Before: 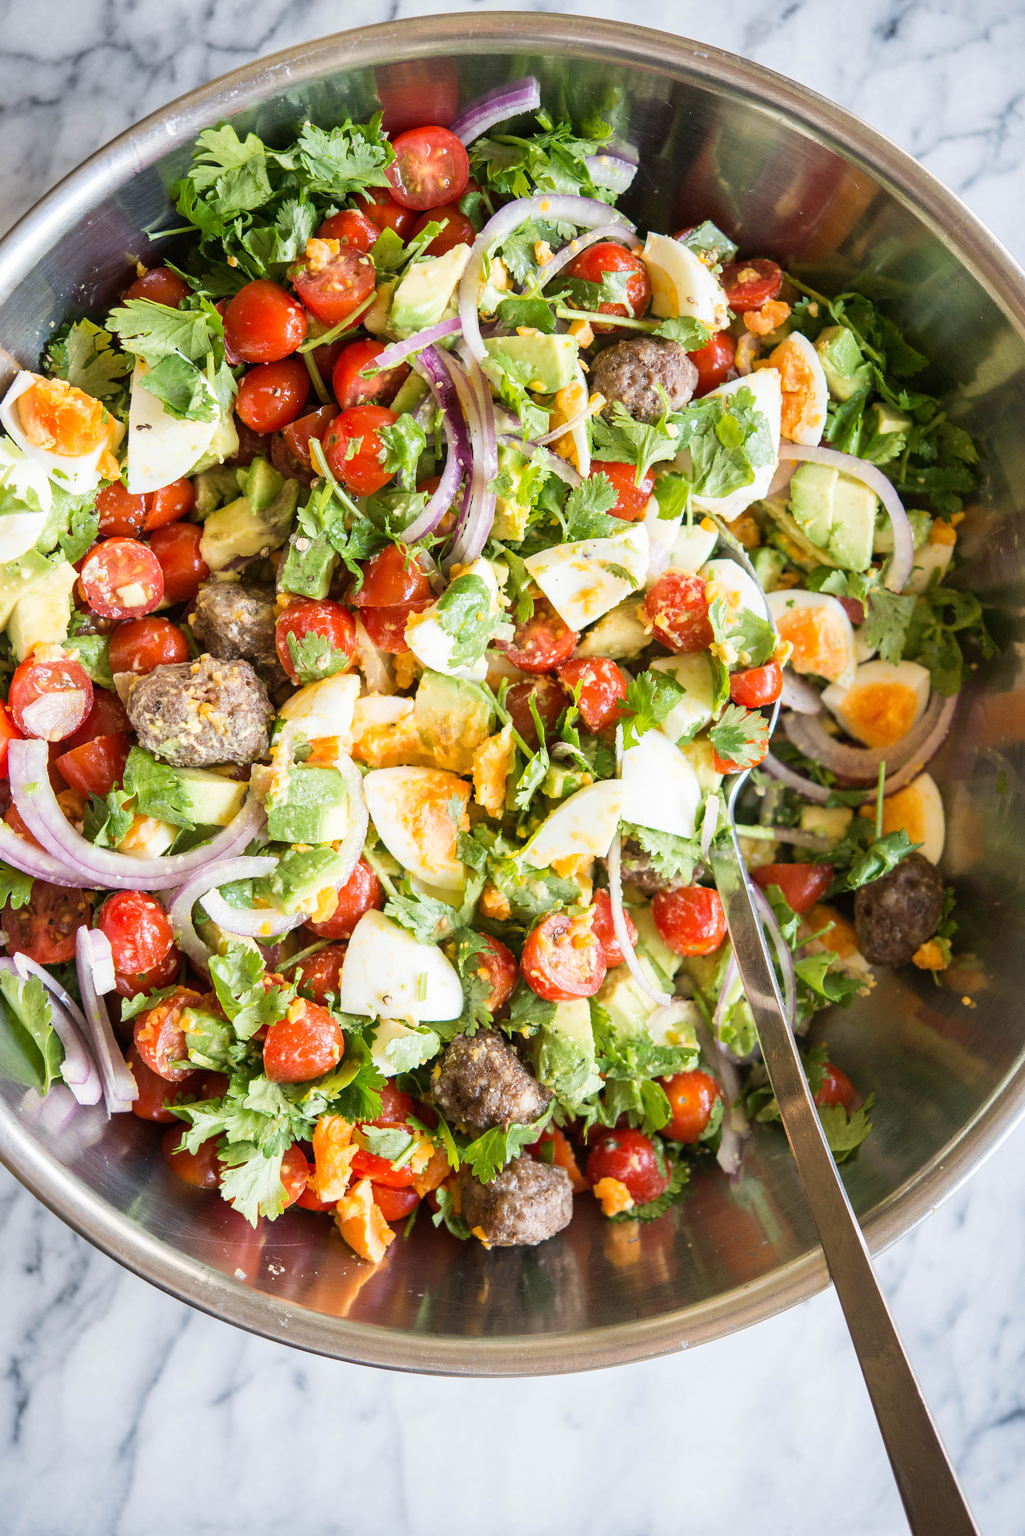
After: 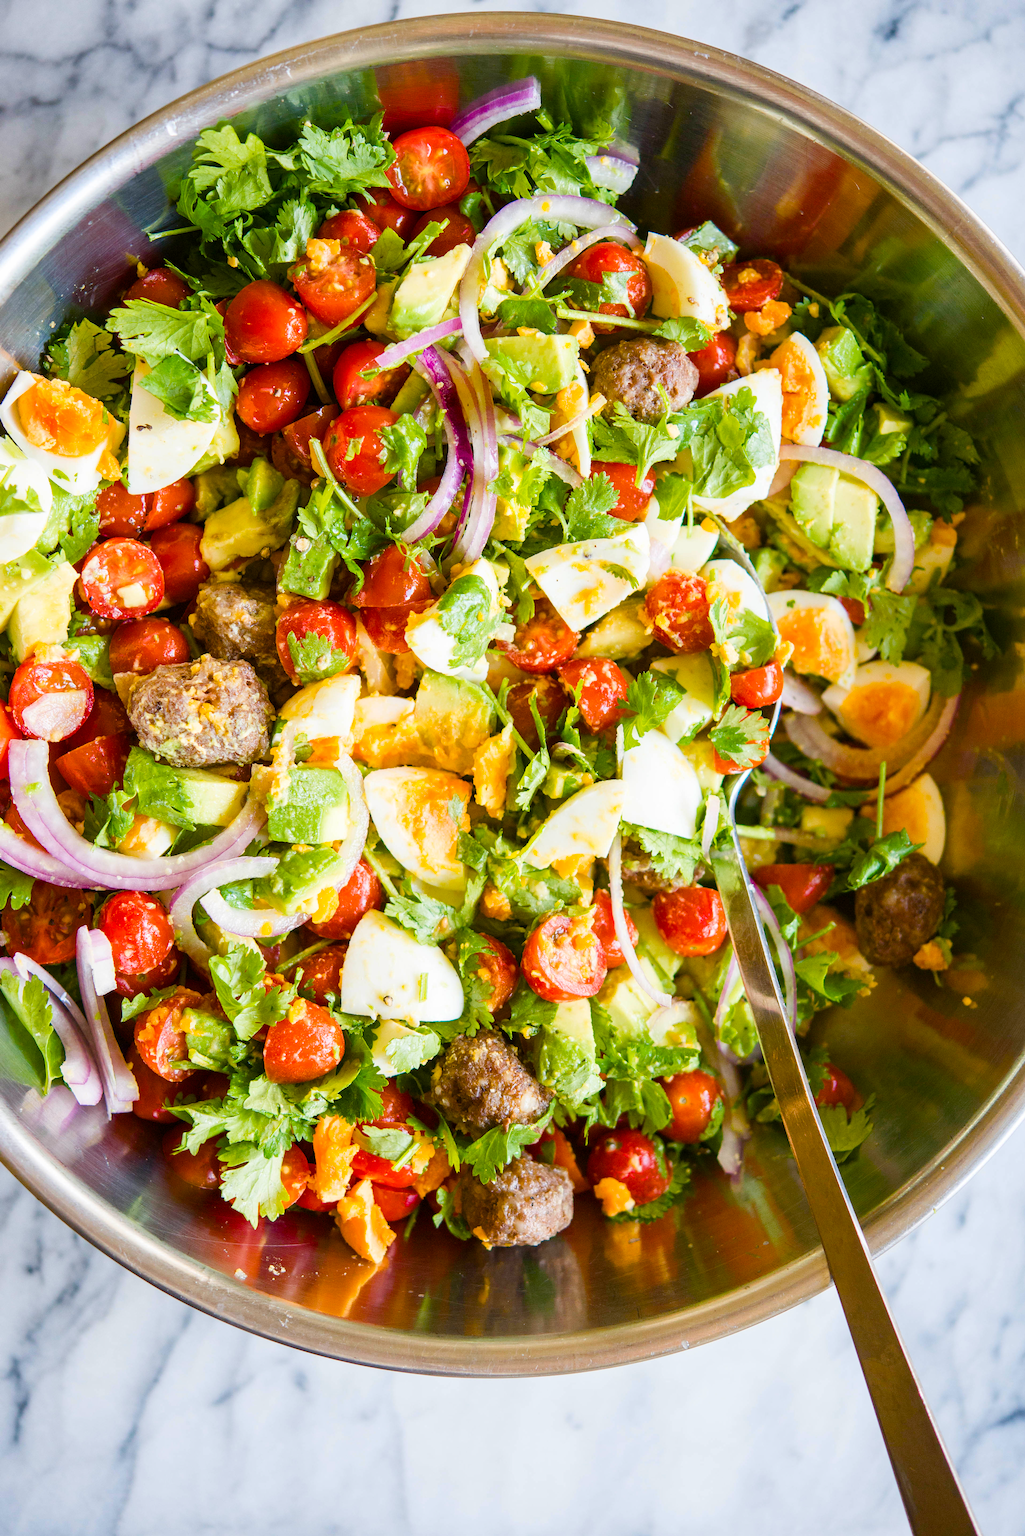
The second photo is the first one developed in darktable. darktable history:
color balance rgb: linear chroma grading › global chroma 20.315%, perceptual saturation grading › global saturation 0.219%, perceptual saturation grading › mid-tones 6.17%, perceptual saturation grading › shadows 72.108%, global vibrance 19.561%
